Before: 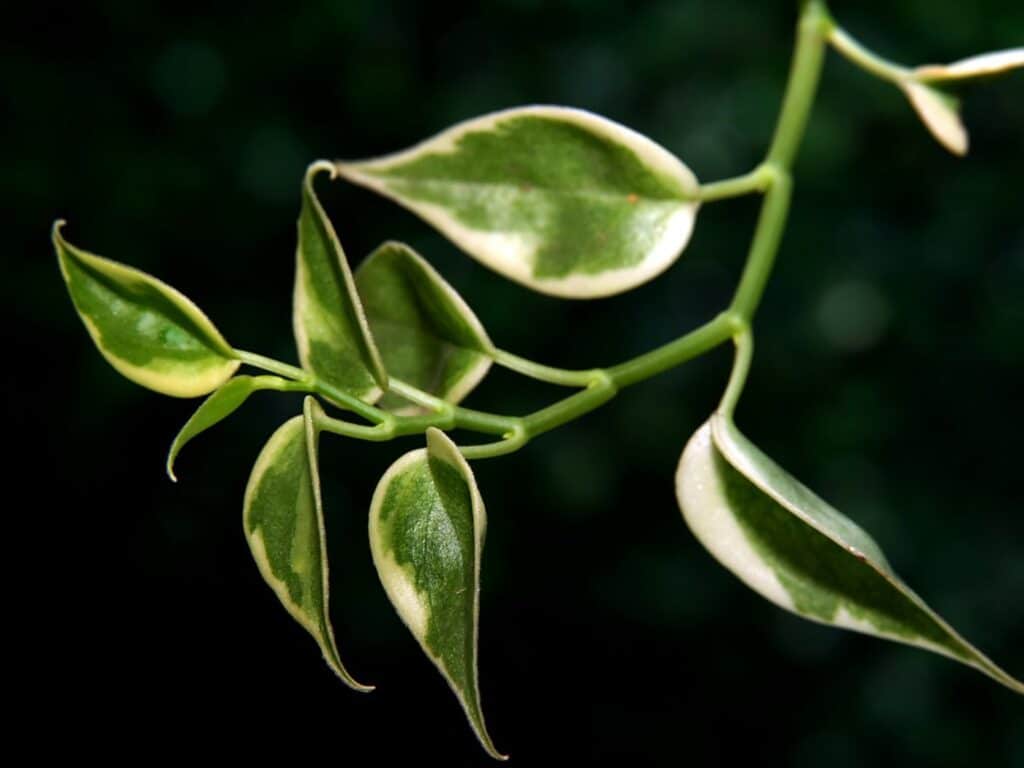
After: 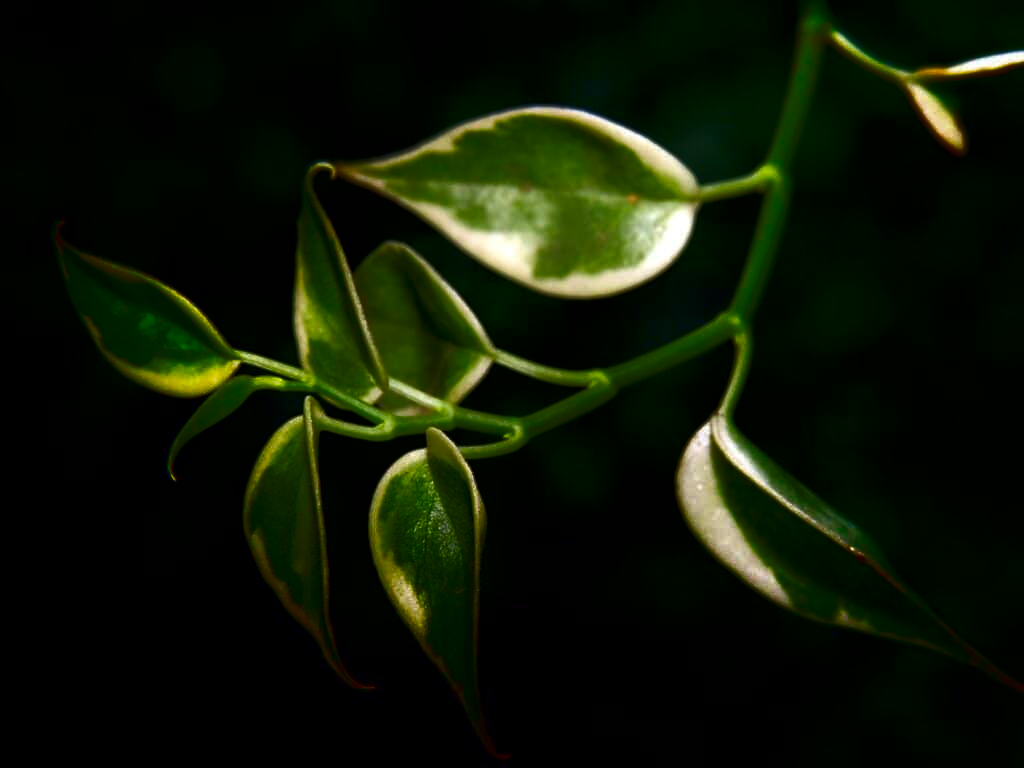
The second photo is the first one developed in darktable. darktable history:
shadows and highlights: shadows -89.5, highlights 90.52, soften with gaussian
local contrast: mode bilateral grid, contrast 20, coarseness 51, detail 120%, midtone range 0.2
